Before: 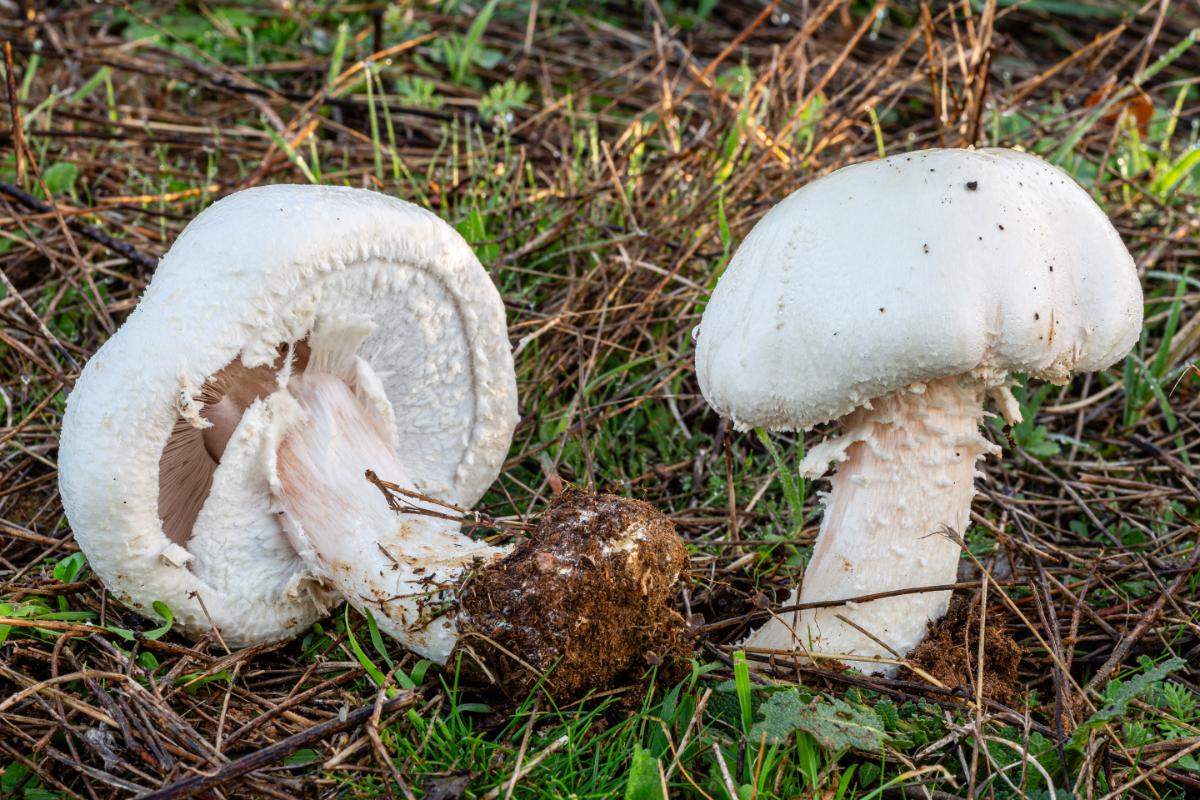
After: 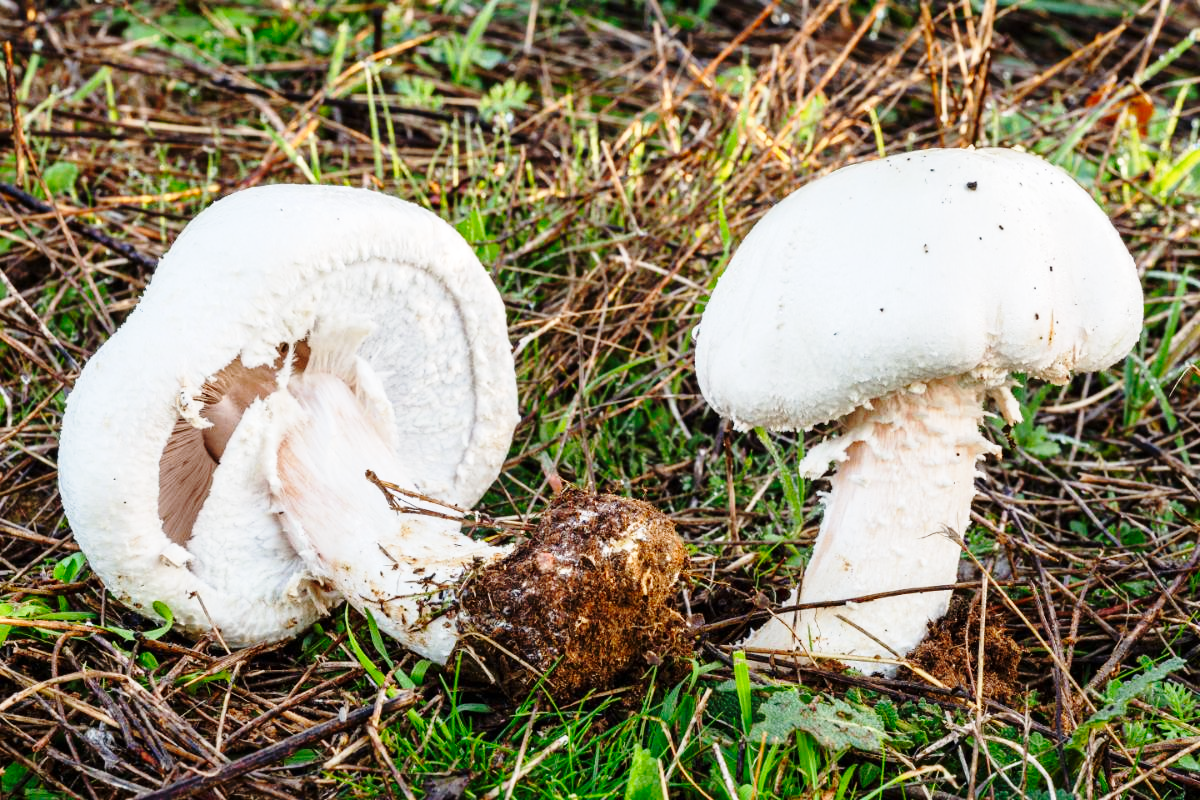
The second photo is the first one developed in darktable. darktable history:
base curve: curves: ch0 [(0, 0) (0.028, 0.03) (0.121, 0.232) (0.46, 0.748) (0.859, 0.968) (1, 1)], preserve colors none
white balance: emerald 1
